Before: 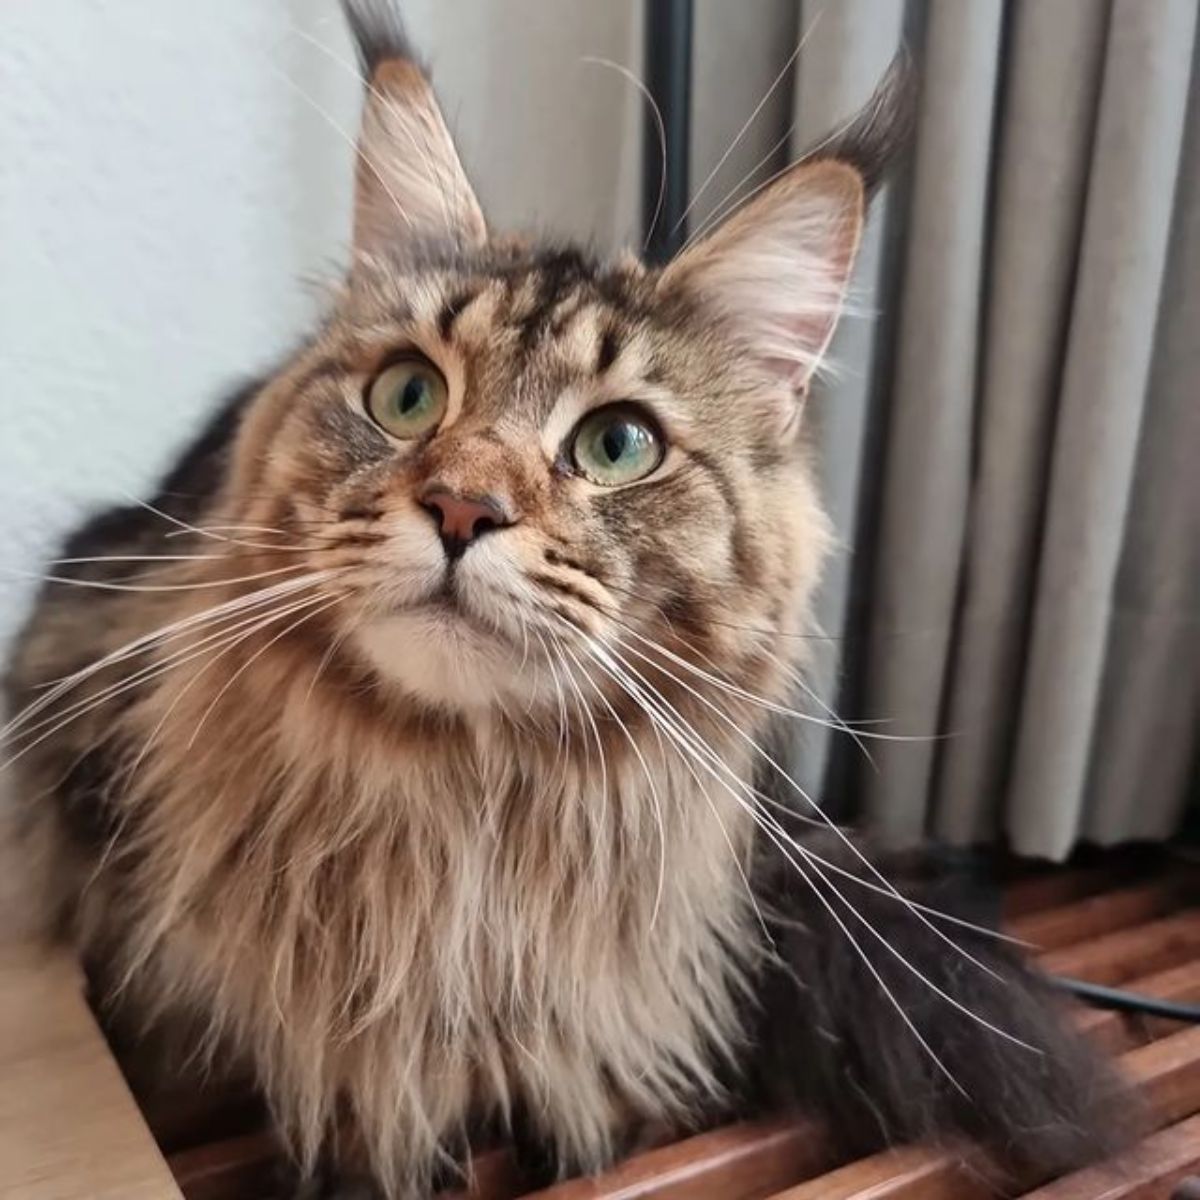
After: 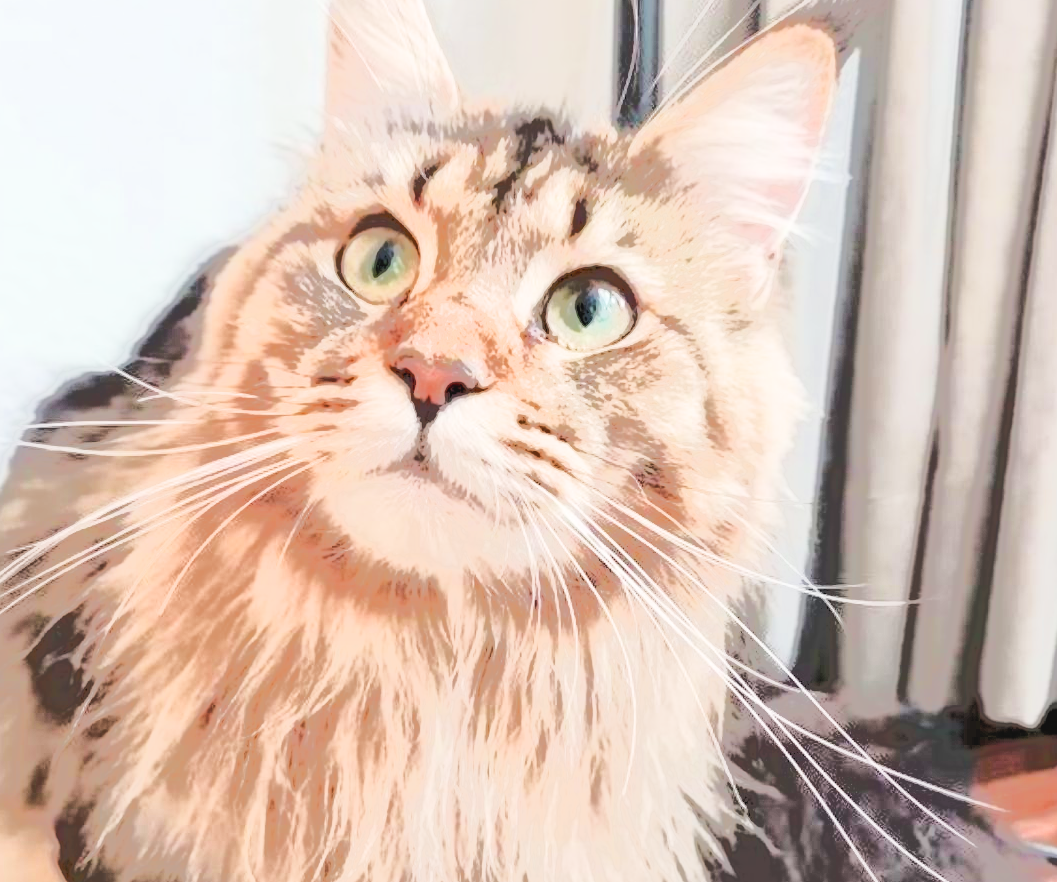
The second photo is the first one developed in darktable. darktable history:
crop and rotate: left 2.379%, top 11.313%, right 9.518%, bottom 15.169%
exposure: black level correction 0, exposure 2.363 EV, compensate highlight preservation false
color calibration: illuminant same as pipeline (D50), adaptation XYZ, x 0.346, y 0.358, temperature 5007.06 K
tone curve: curves: ch0 [(0, 0.046) (0.04, 0.074) (0.831, 0.861) (1, 1)]; ch1 [(0, 0) (0.146, 0.159) (0.338, 0.365) (0.417, 0.455) (0.489, 0.486) (0.504, 0.502) (0.529, 0.537) (0.563, 0.567) (1, 1)]; ch2 [(0, 0) (0.307, 0.298) (0.388, 0.375) (0.443, 0.456) (0.485, 0.492) (0.544, 0.525) (1, 1)], preserve colors none
tone equalizer: -7 EV -0.645 EV, -6 EV 0.993 EV, -5 EV -0.445 EV, -4 EV 0.447 EV, -3 EV 0.444 EV, -2 EV 0.149 EV, -1 EV -0.16 EV, +0 EV -0.413 EV, edges refinement/feathering 500, mask exposure compensation -1.57 EV, preserve details no
filmic rgb: black relative exposure -7.75 EV, white relative exposure 4.4 EV, hardness 3.76, latitude 38.43%, contrast 0.969, highlights saturation mix 8.99%, shadows ↔ highlights balance 4.53%, iterations of high-quality reconstruction 0
